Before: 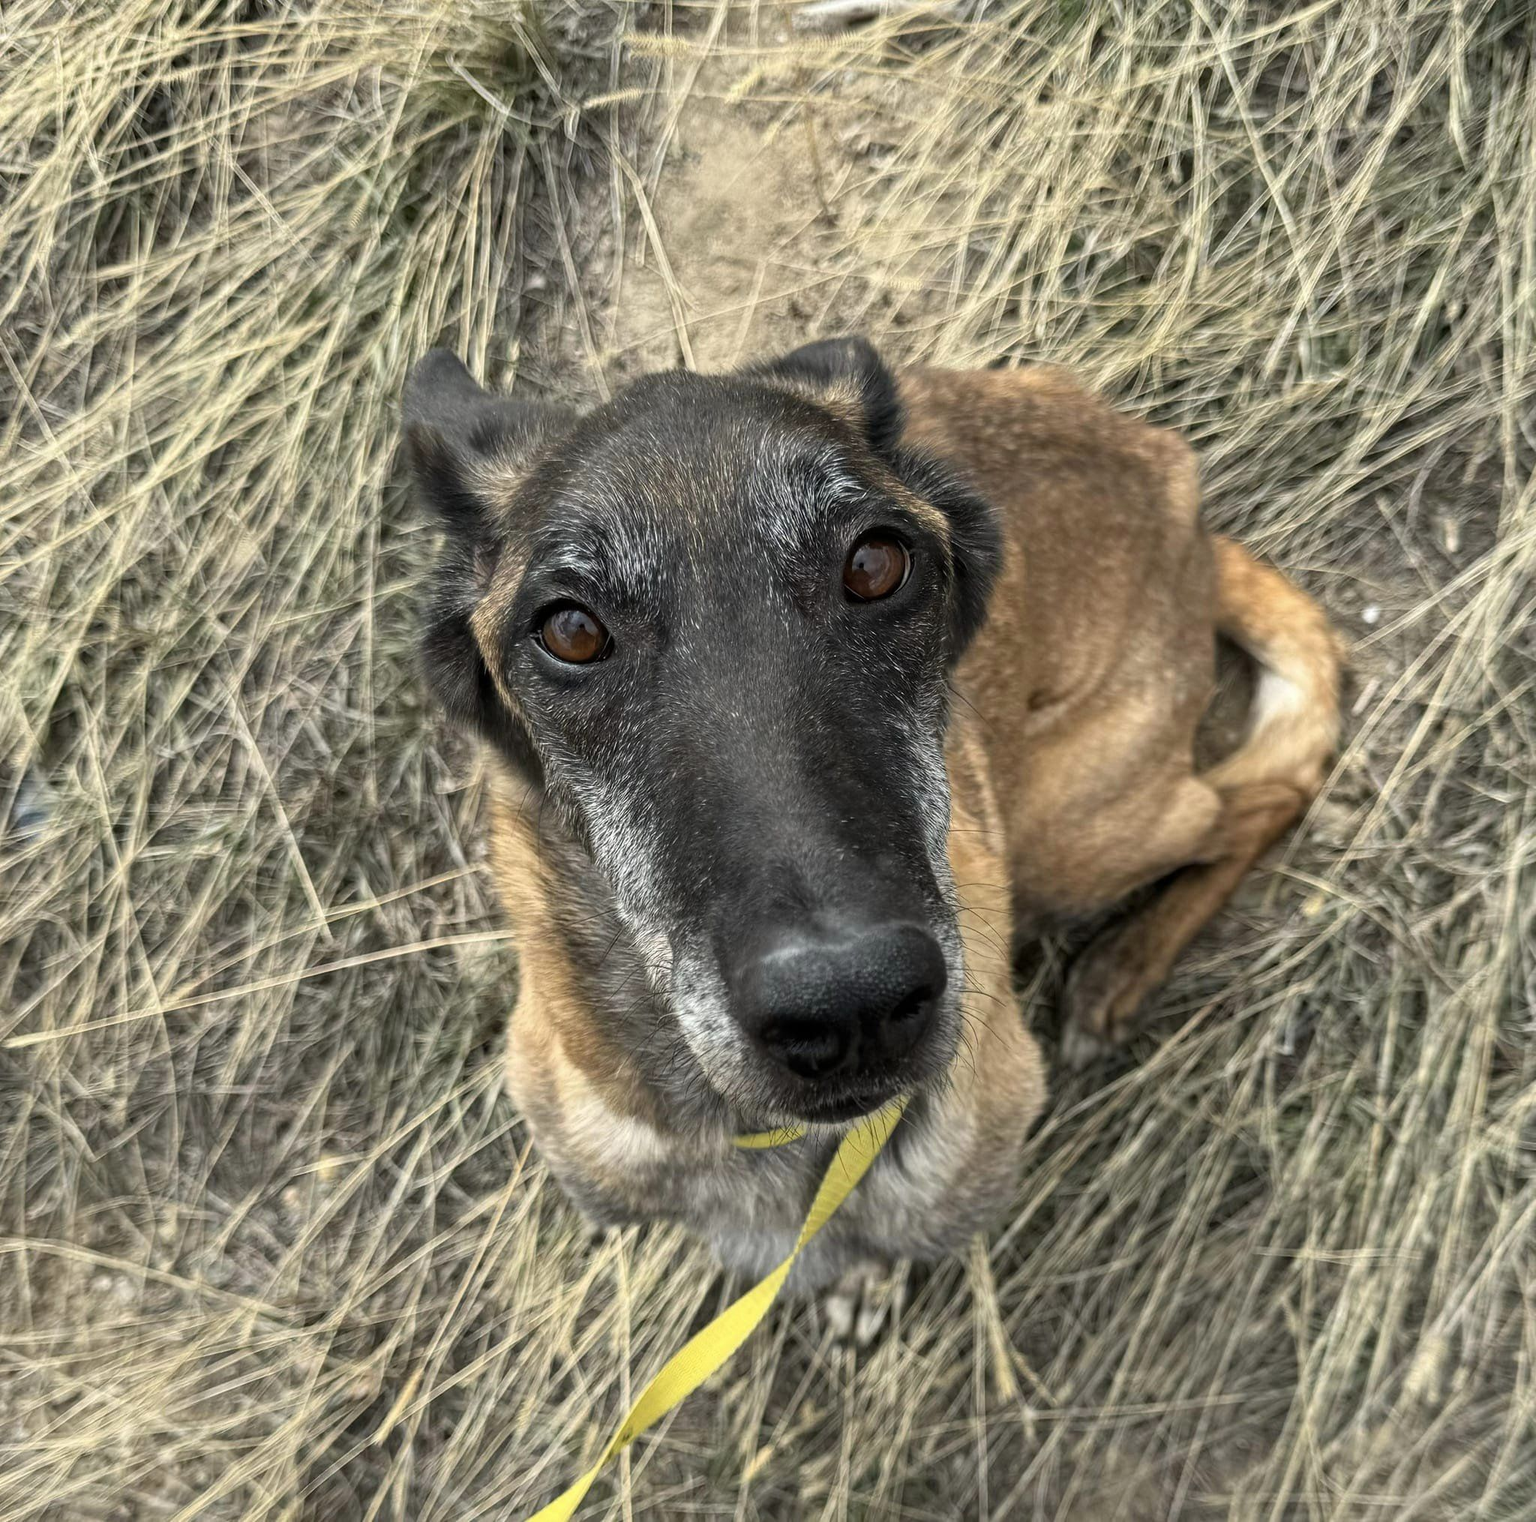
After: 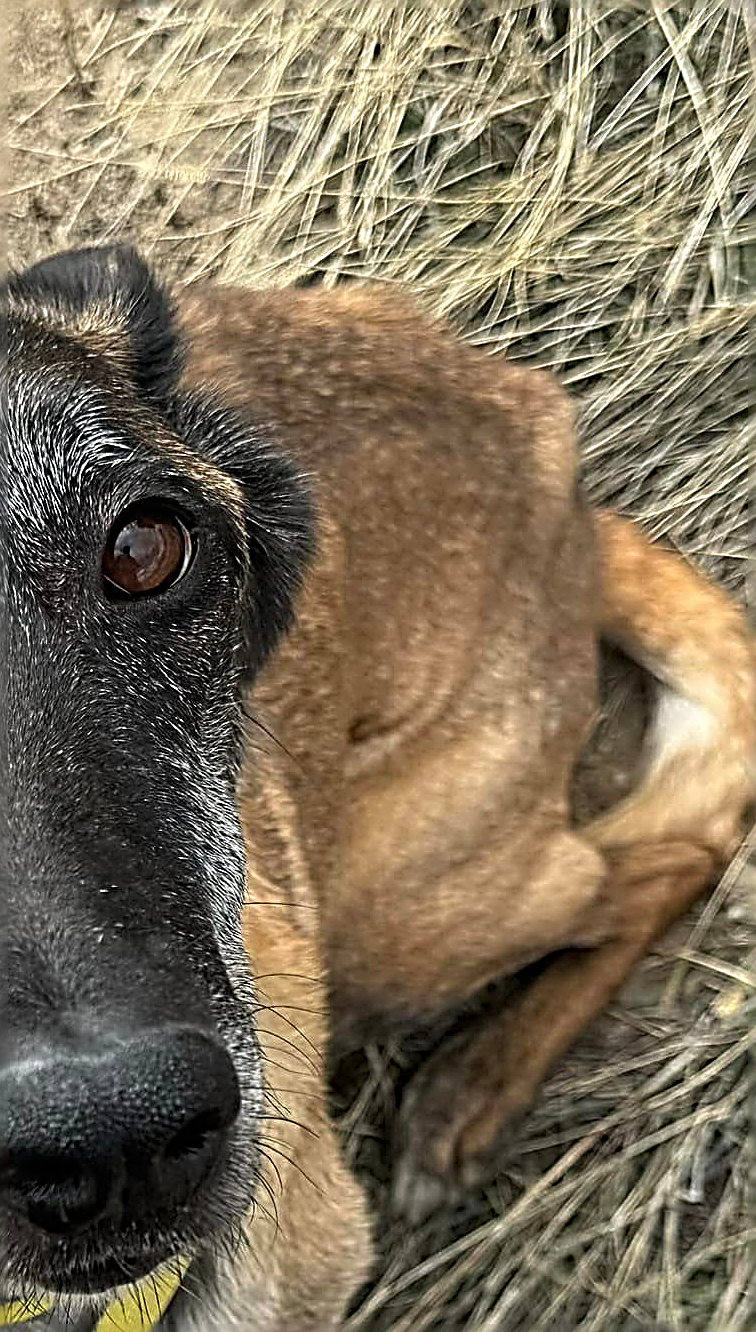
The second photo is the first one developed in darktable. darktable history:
crop and rotate: left 49.936%, top 10.094%, right 13.136%, bottom 24.256%
sharpen: radius 3.158, amount 1.731
